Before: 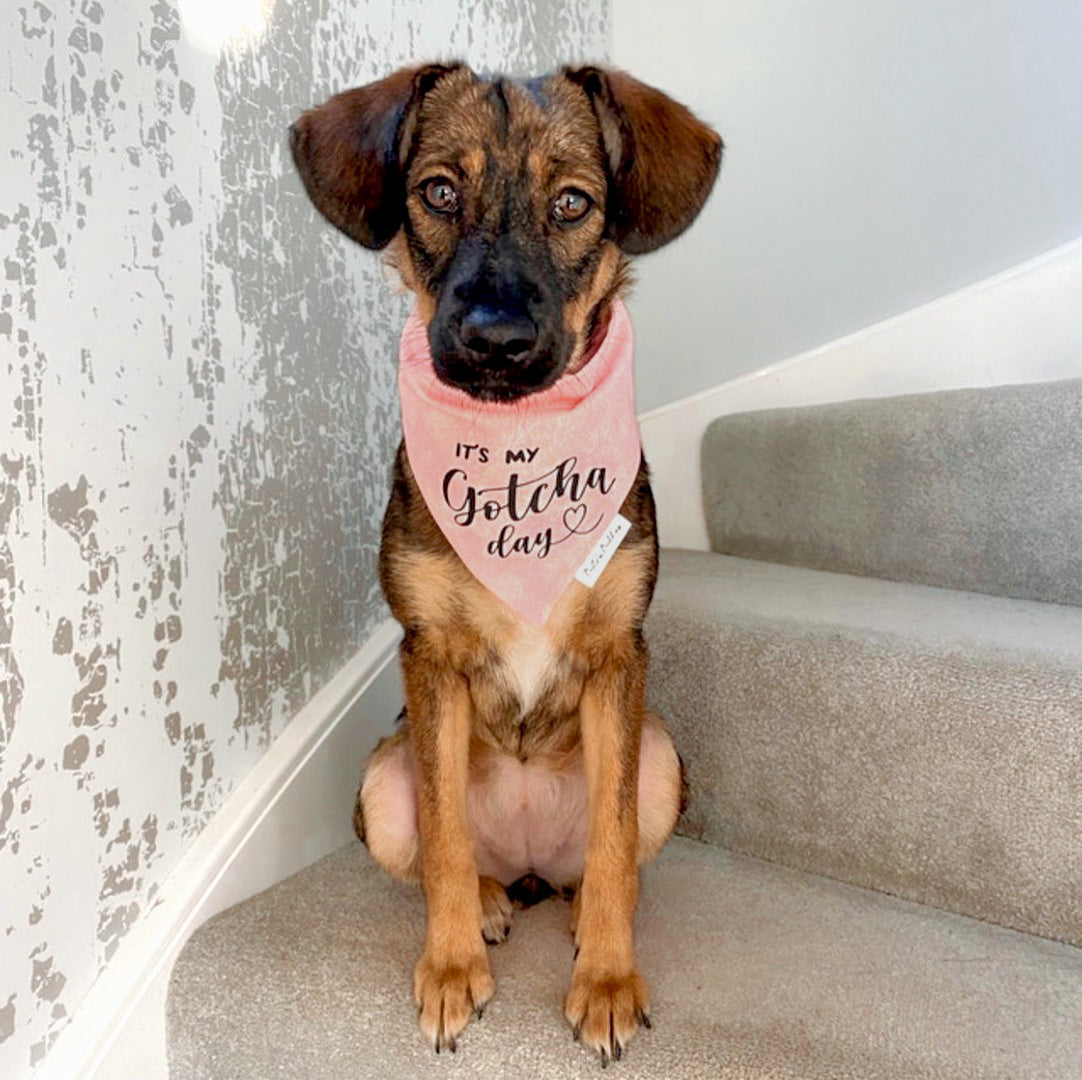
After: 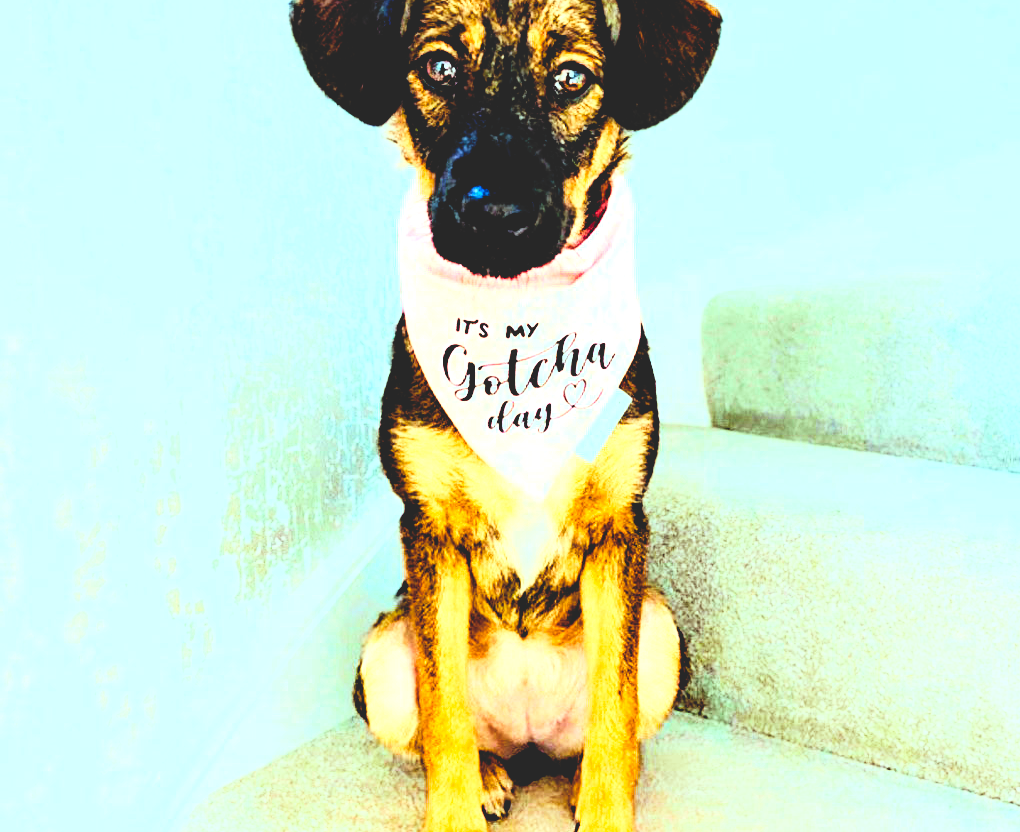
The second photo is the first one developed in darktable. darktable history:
crop and rotate: angle 0.03°, top 11.643%, right 5.651%, bottom 11.189%
exposure: exposure -0.01 EV, compensate highlight preservation false
rgb curve: curves: ch0 [(0, 0) (0.21, 0.15) (0.24, 0.21) (0.5, 0.75) (0.75, 0.96) (0.89, 0.99) (1, 1)]; ch1 [(0, 0.02) (0.21, 0.13) (0.25, 0.2) (0.5, 0.67) (0.75, 0.9) (0.89, 0.97) (1, 1)]; ch2 [(0, 0.02) (0.21, 0.13) (0.25, 0.2) (0.5, 0.67) (0.75, 0.9) (0.89, 0.97) (1, 1)], compensate middle gray true
color balance: mode lift, gamma, gain (sRGB), lift [0.997, 0.979, 1.021, 1.011], gamma [1, 1.084, 0.916, 0.998], gain [1, 0.87, 1.13, 1.101], contrast 4.55%, contrast fulcrum 38.24%, output saturation 104.09%
base curve: curves: ch0 [(0, 0.02) (0.083, 0.036) (1, 1)], preserve colors none
rgb levels: levels [[0.034, 0.472, 0.904], [0, 0.5, 1], [0, 0.5, 1]]
color balance rgb: linear chroma grading › shadows -2.2%, linear chroma grading › highlights -15%, linear chroma grading › global chroma -10%, linear chroma grading › mid-tones -10%, perceptual saturation grading › global saturation 45%, perceptual saturation grading › highlights -50%, perceptual saturation grading › shadows 30%, perceptual brilliance grading › global brilliance 18%, global vibrance 45%
